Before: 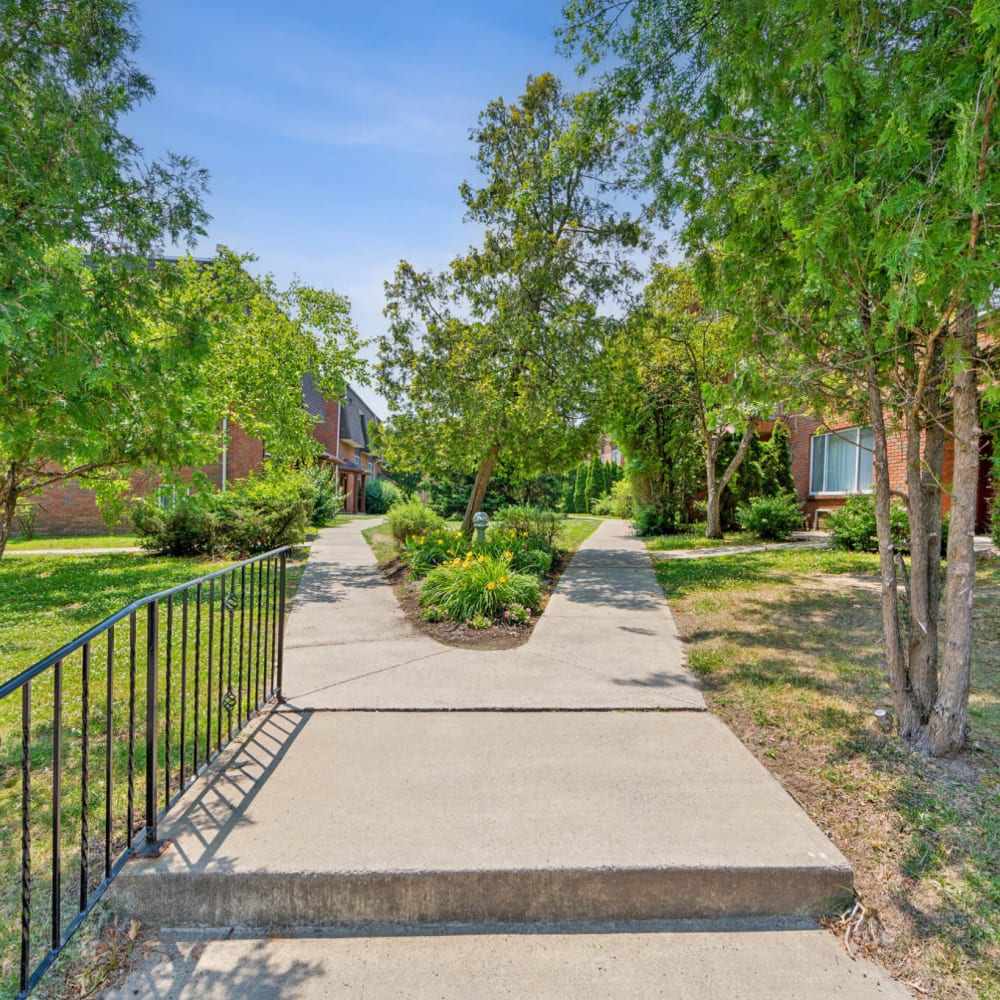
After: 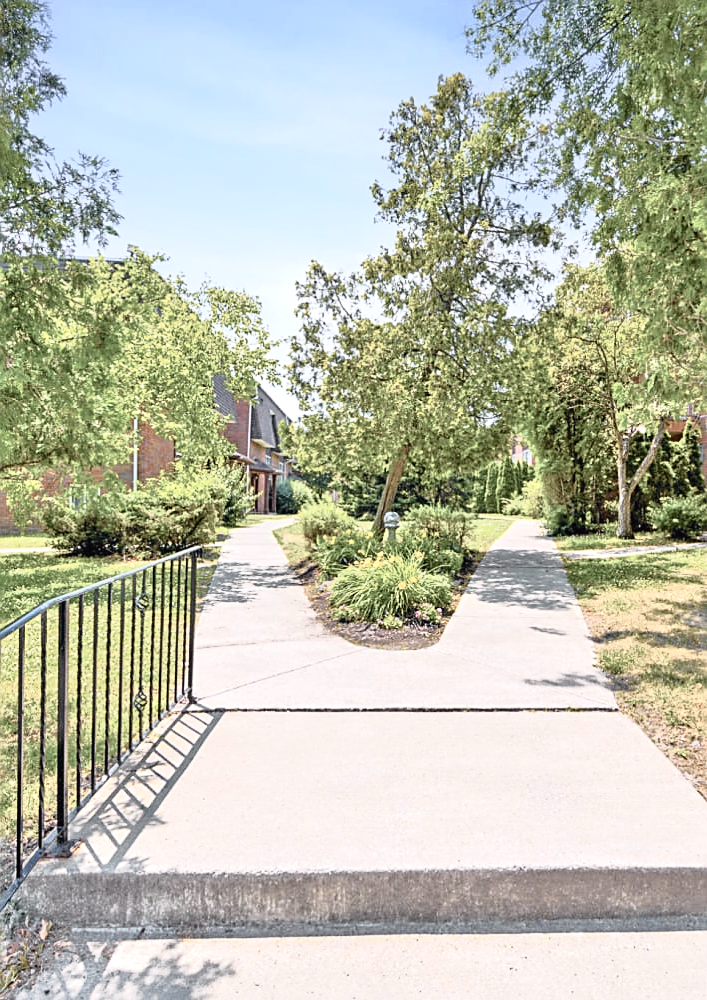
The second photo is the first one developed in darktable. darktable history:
crop and rotate: left 8.988%, right 20.224%
sharpen: on, module defaults
contrast brightness saturation: contrast -0.04, saturation -0.399
tone curve: curves: ch0 [(0, 0) (0.105, 0.08) (0.195, 0.18) (0.283, 0.288) (0.384, 0.419) (0.485, 0.531) (0.638, 0.69) (0.795, 0.879) (1, 0.977)]; ch1 [(0, 0) (0.161, 0.092) (0.35, 0.33) (0.379, 0.401) (0.456, 0.469) (0.498, 0.503) (0.531, 0.537) (0.596, 0.621) (0.635, 0.655) (1, 1)]; ch2 [(0, 0) (0.371, 0.362) (0.437, 0.437) (0.483, 0.484) (0.53, 0.515) (0.56, 0.58) (0.622, 0.606) (1, 1)], color space Lab, independent channels, preserve colors none
exposure: exposure 0.732 EV, compensate highlight preservation false
